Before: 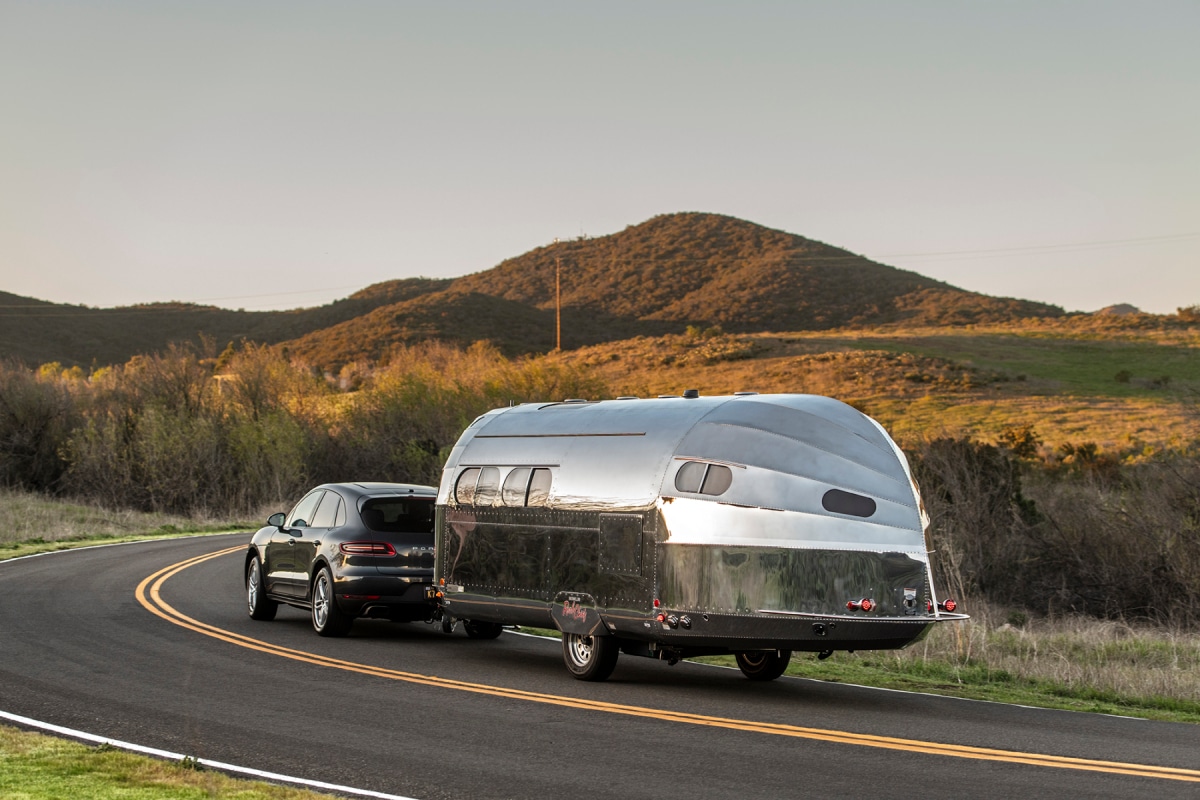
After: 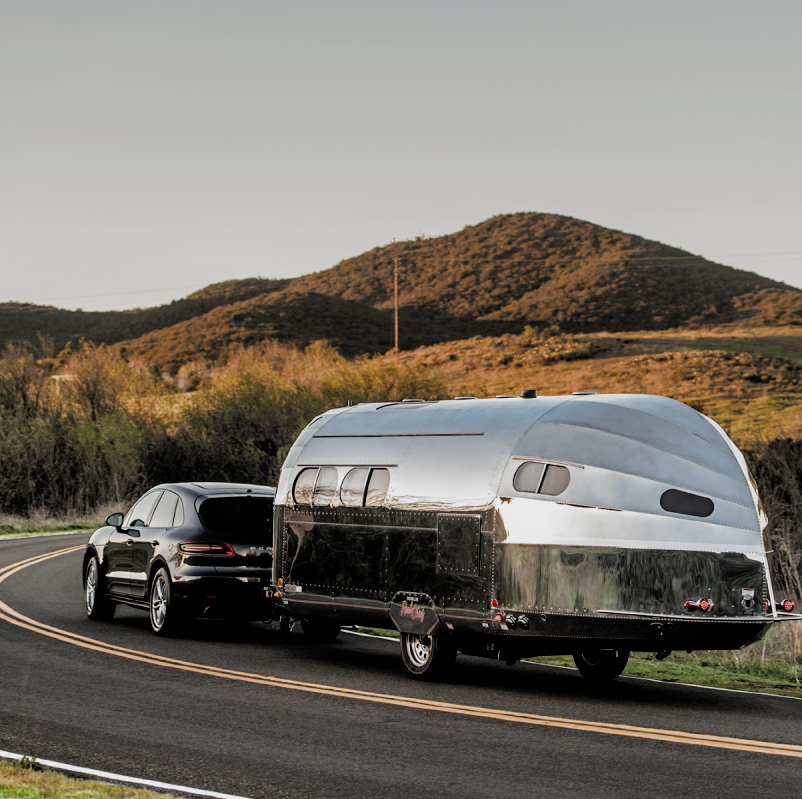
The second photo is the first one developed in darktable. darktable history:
crop and rotate: left 13.553%, right 19.562%
filmic rgb: black relative exposure -4.91 EV, white relative exposure 2.84 EV, threshold 3.04 EV, hardness 3.69, add noise in highlights 0.001, color science v3 (2019), use custom middle-gray values true, contrast in highlights soft, enable highlight reconstruction true
